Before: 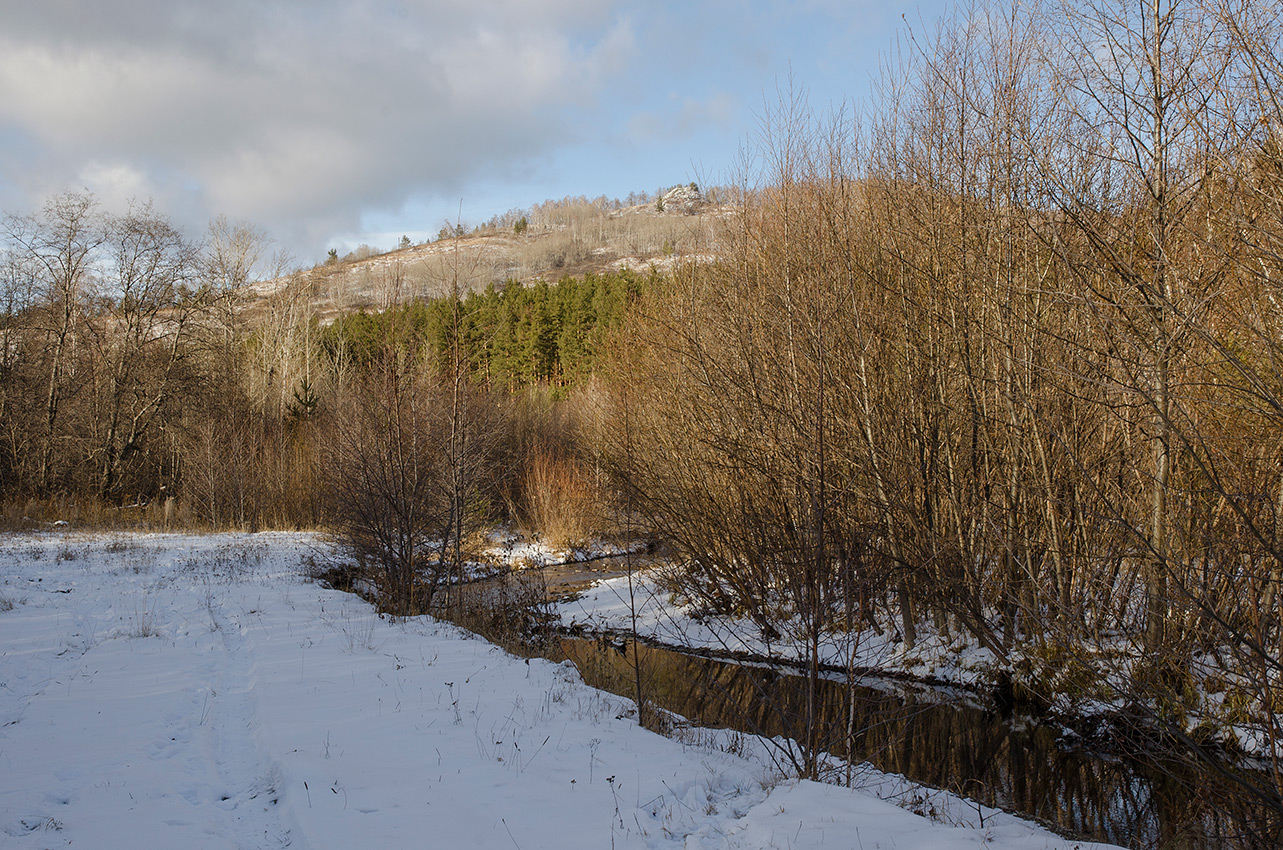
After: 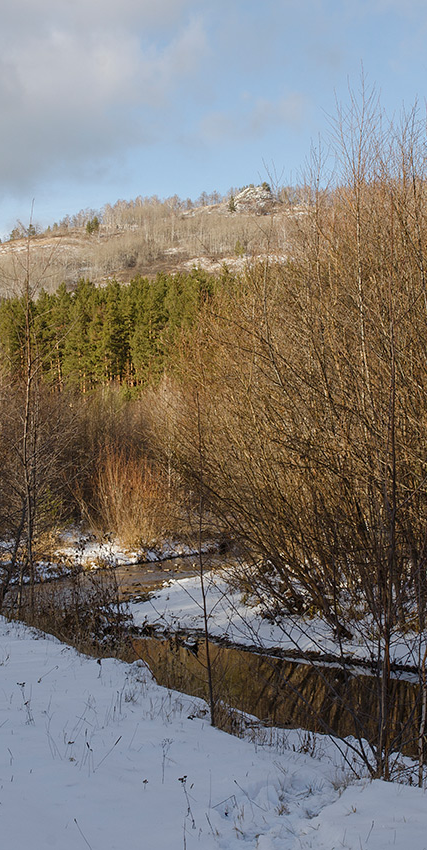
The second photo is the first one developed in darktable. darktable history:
crop: left 33.395%, right 33.303%
